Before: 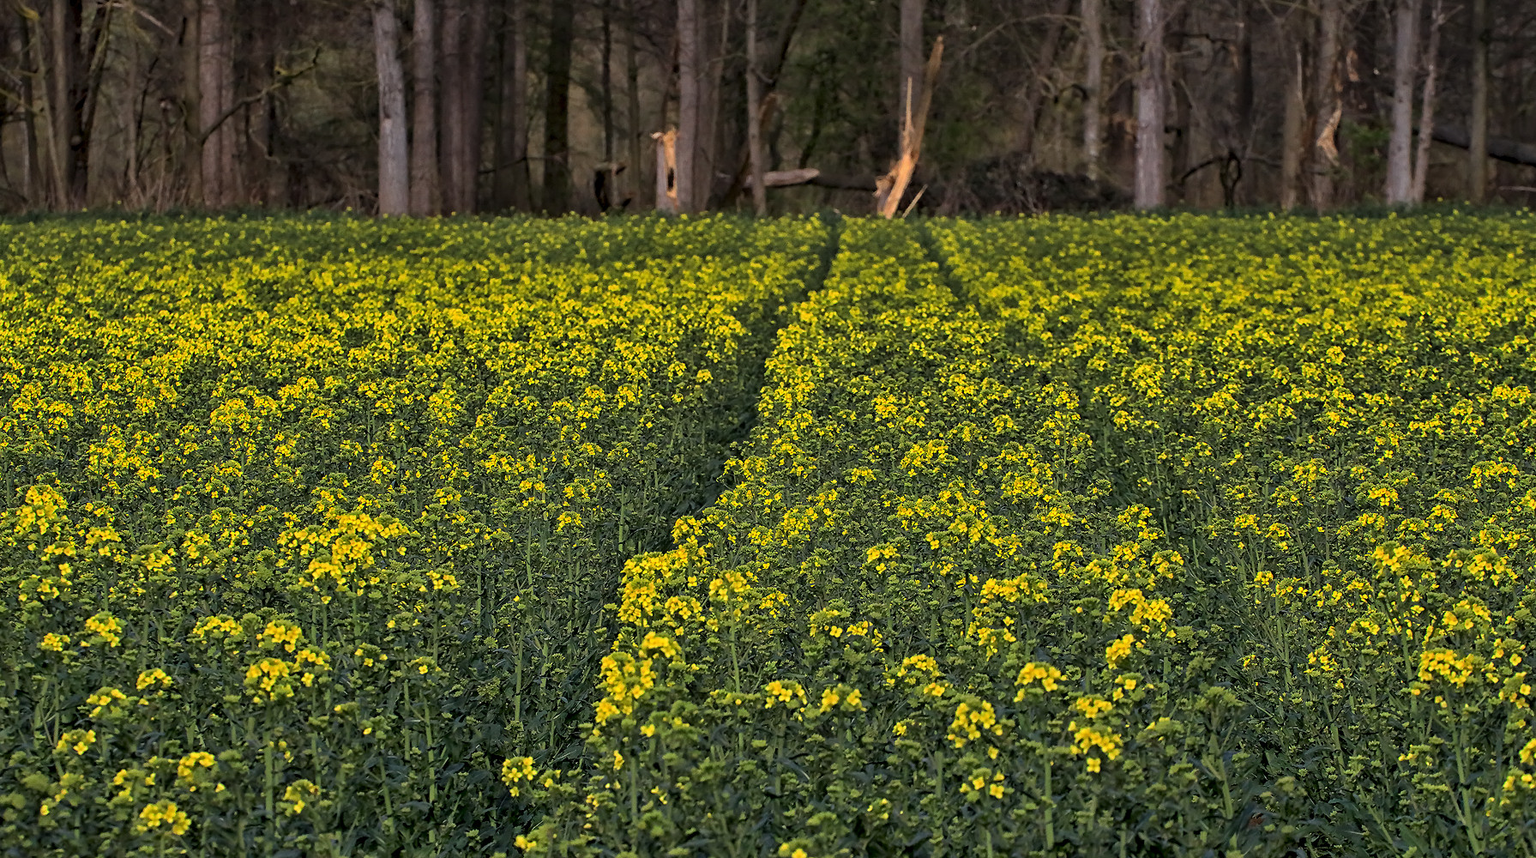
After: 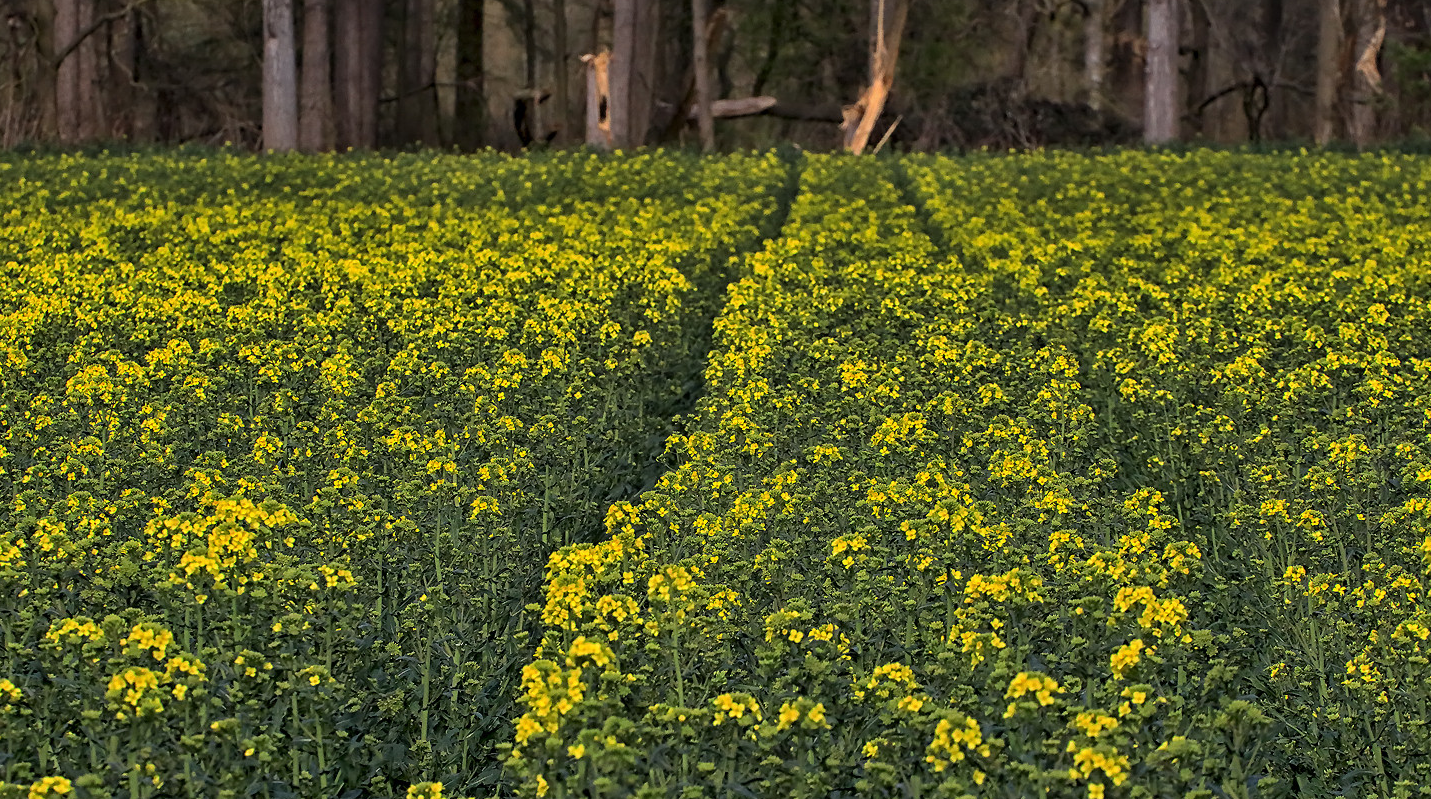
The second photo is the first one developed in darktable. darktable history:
crop and rotate: left 10.071%, top 10.071%, right 10.02%, bottom 10.02%
